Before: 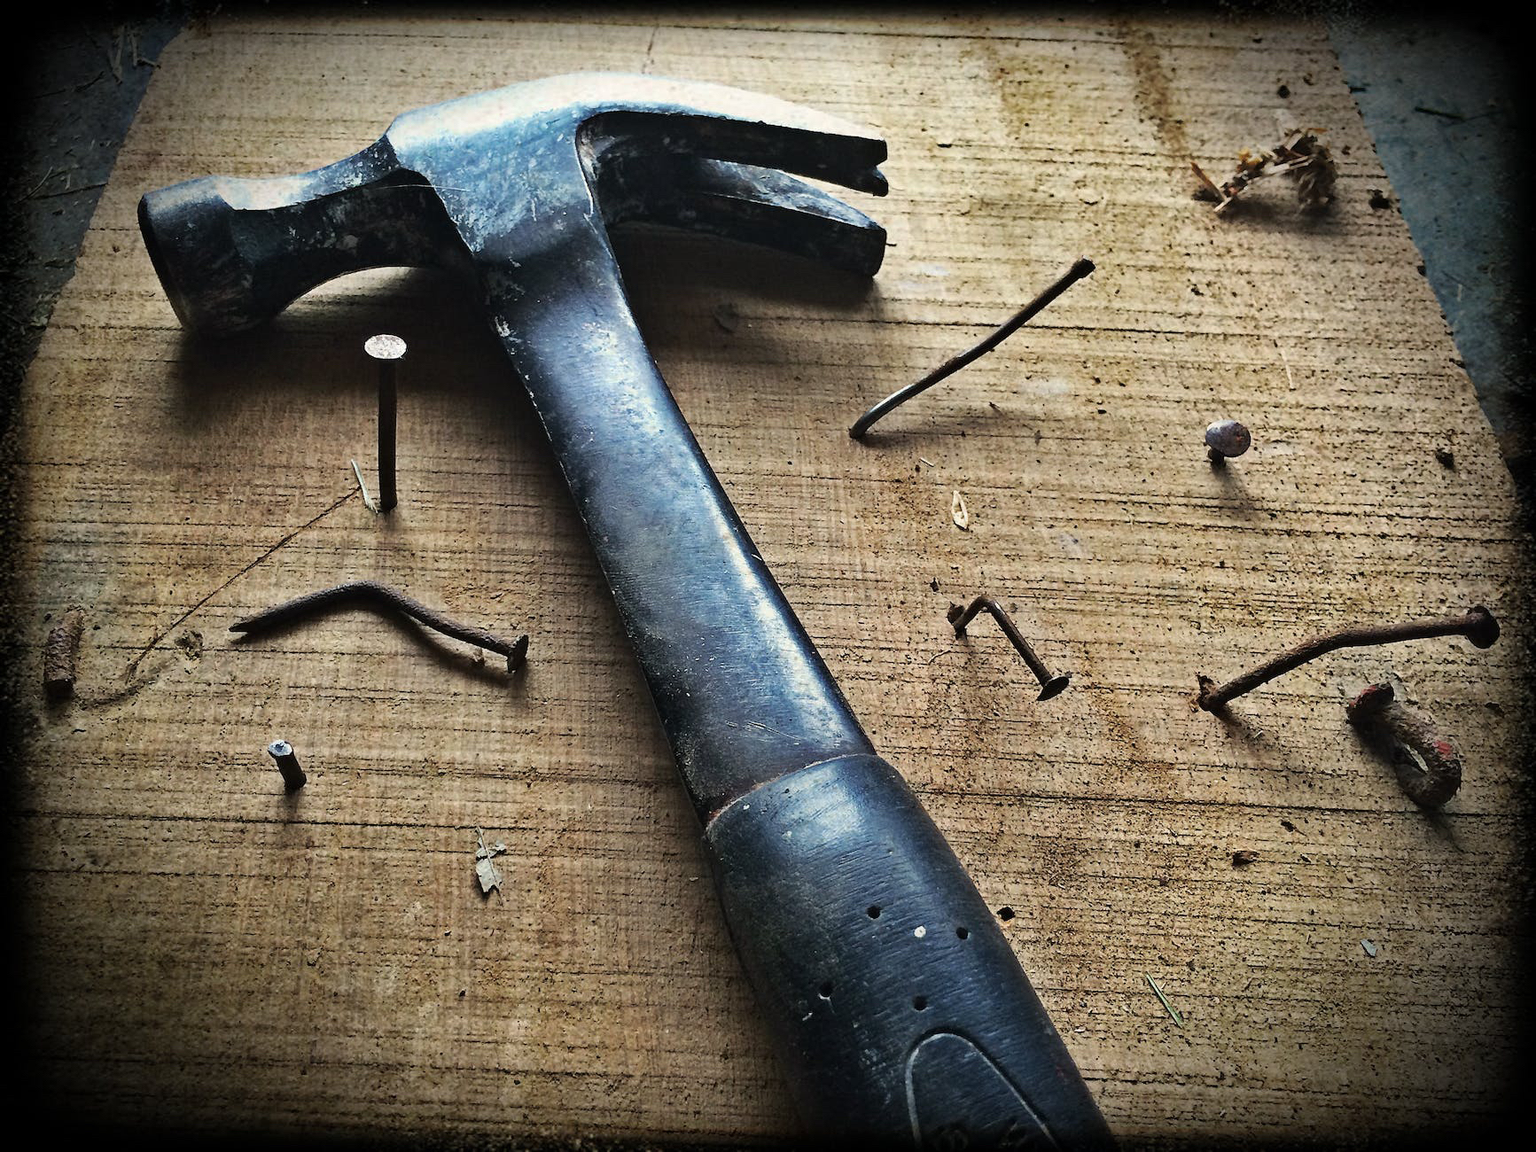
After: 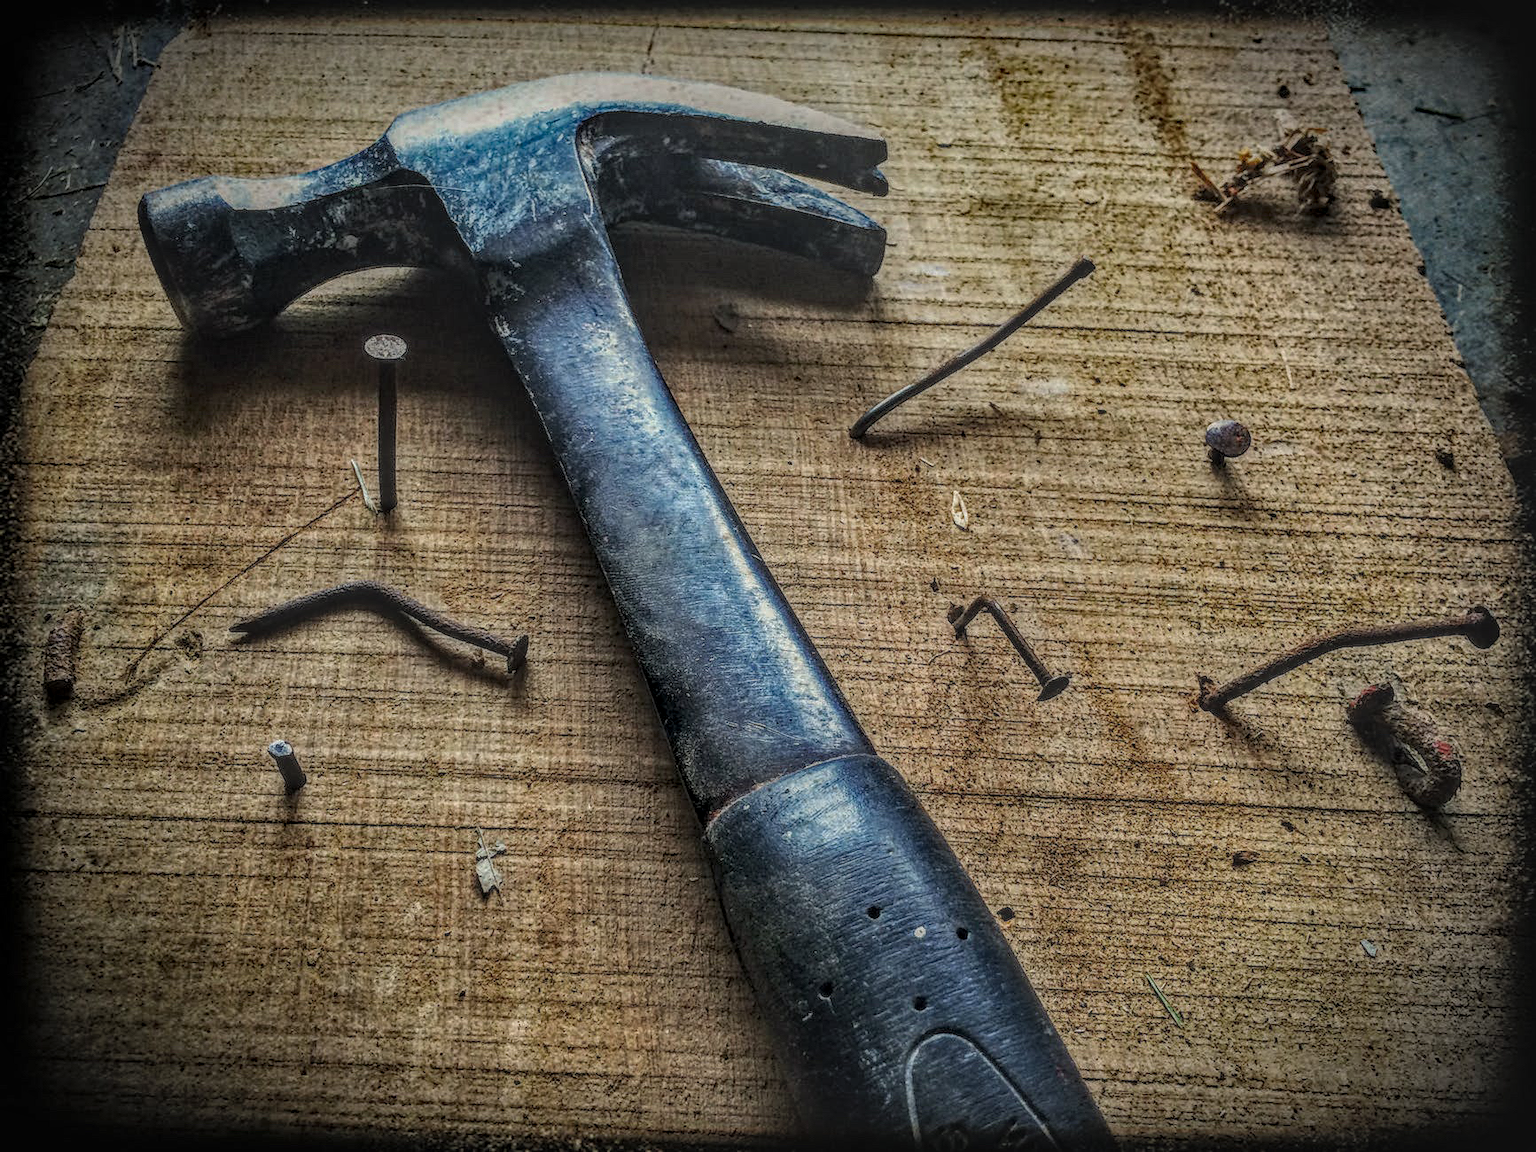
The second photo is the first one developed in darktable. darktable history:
local contrast: highlights 3%, shadows 6%, detail 199%, midtone range 0.245
